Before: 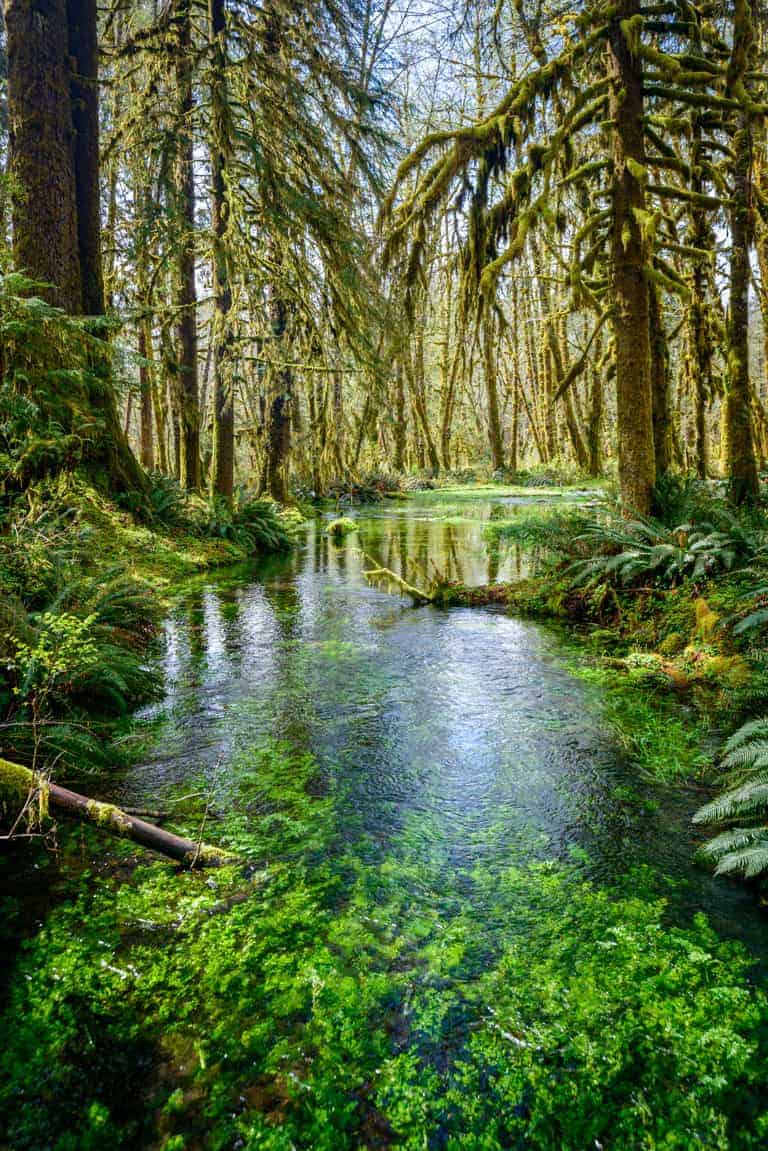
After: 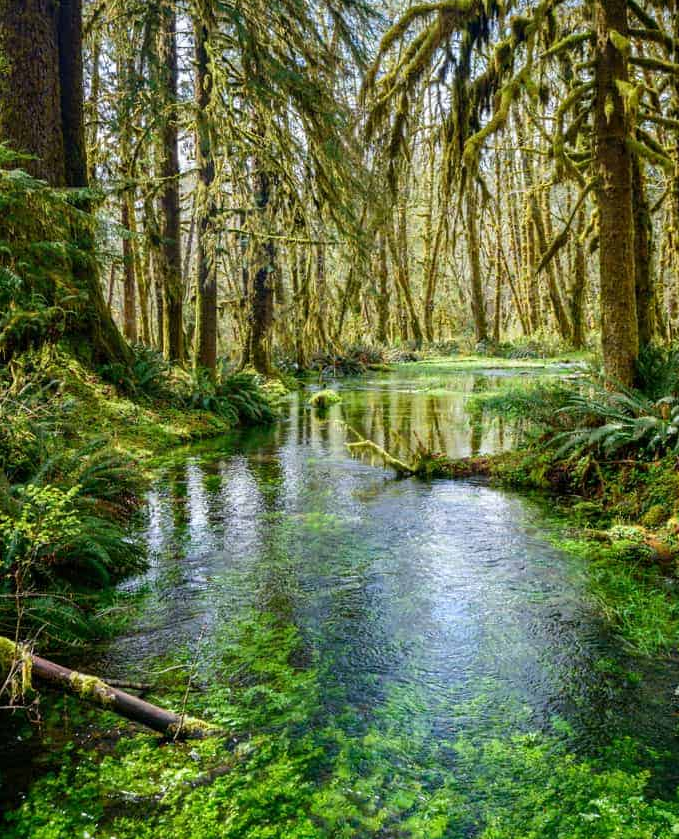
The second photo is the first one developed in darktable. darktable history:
crop and rotate: left 2.324%, top 11.198%, right 9.236%, bottom 15.859%
